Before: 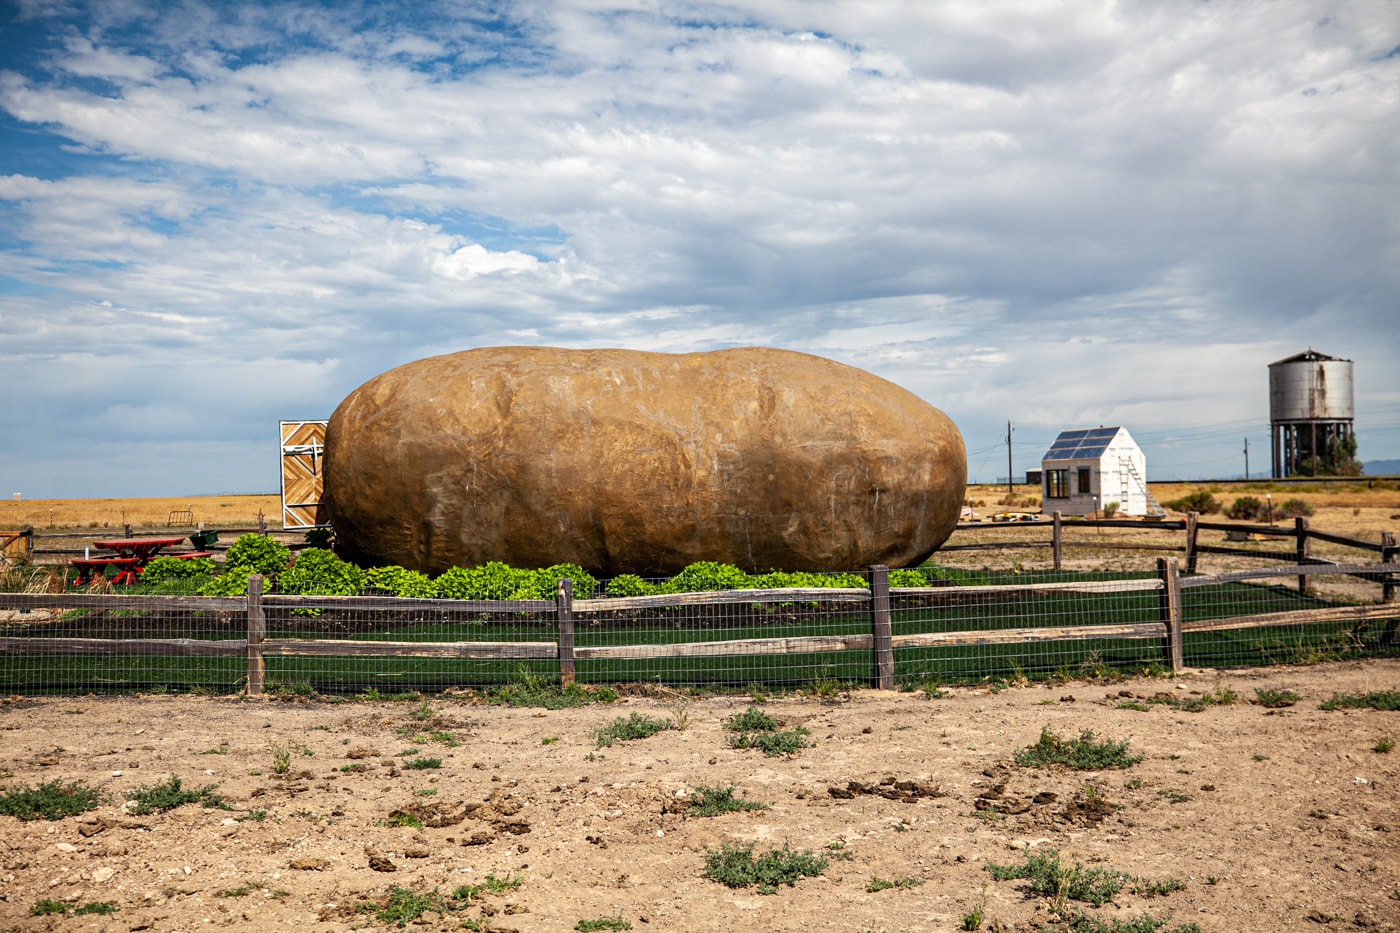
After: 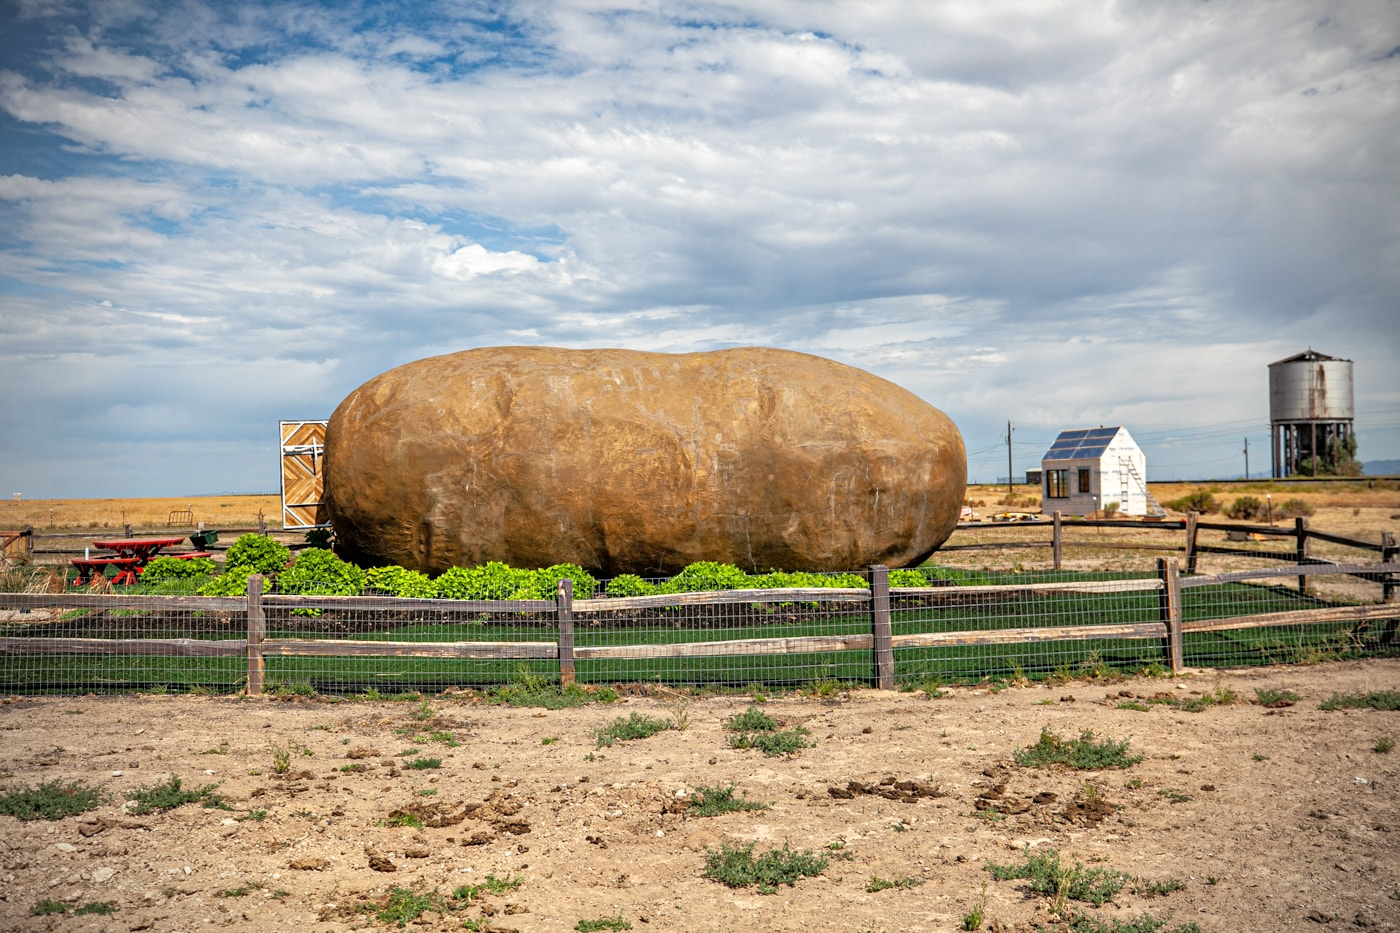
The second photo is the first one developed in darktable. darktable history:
tone equalizer: -7 EV 0.157 EV, -6 EV 0.629 EV, -5 EV 1.16 EV, -4 EV 1.31 EV, -3 EV 1.16 EV, -2 EV 0.6 EV, -1 EV 0.147 EV
vignetting: unbound false
